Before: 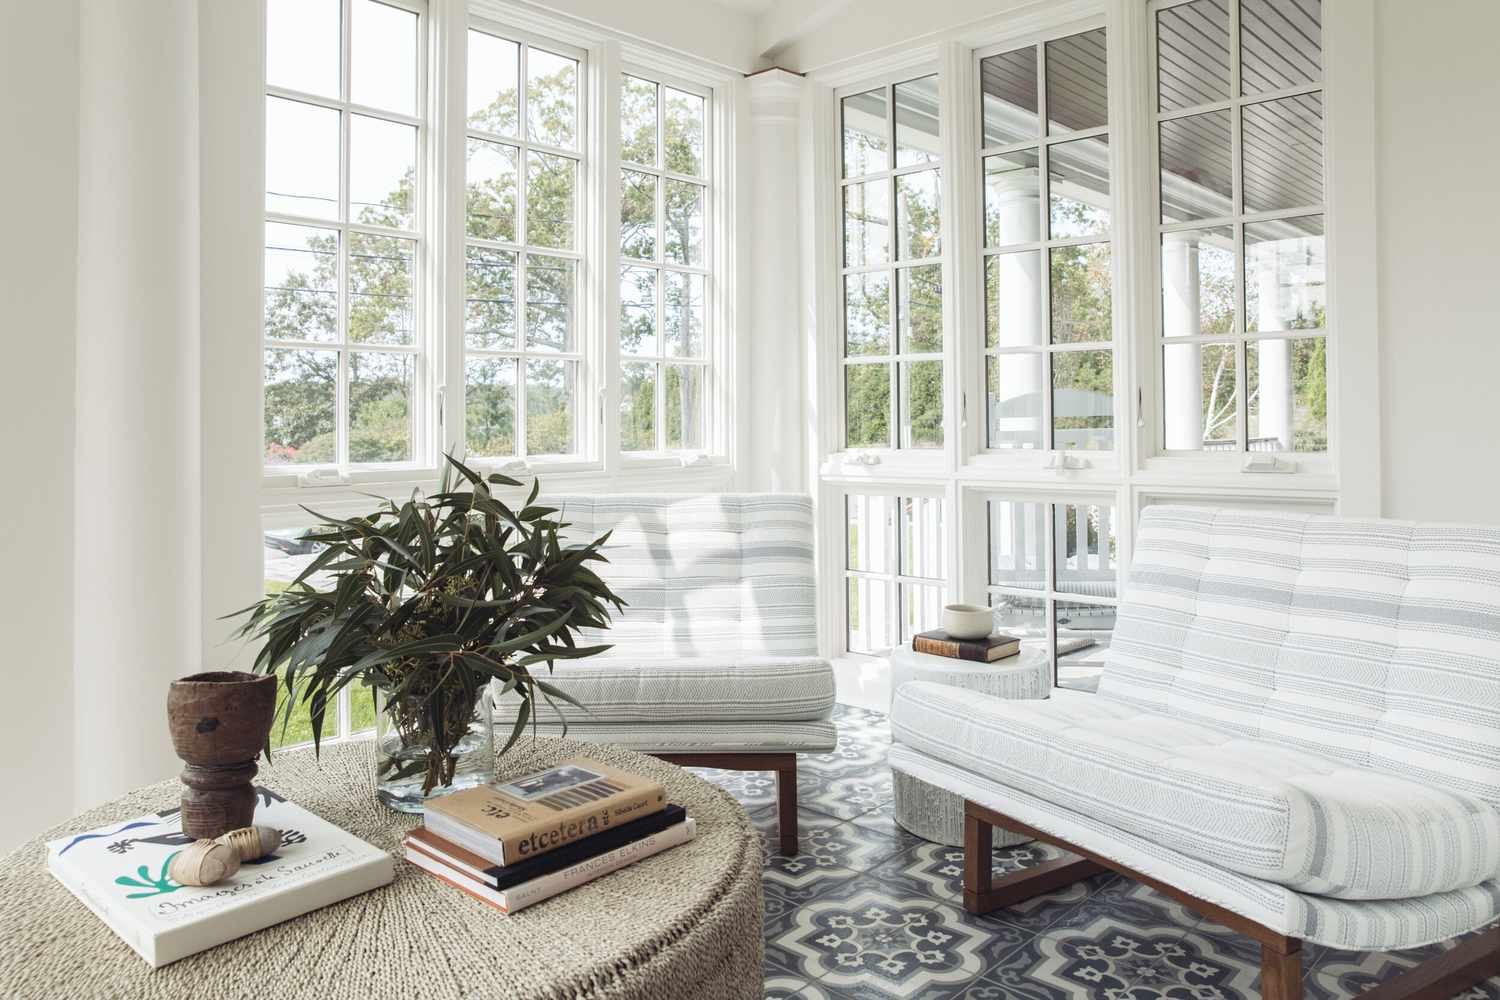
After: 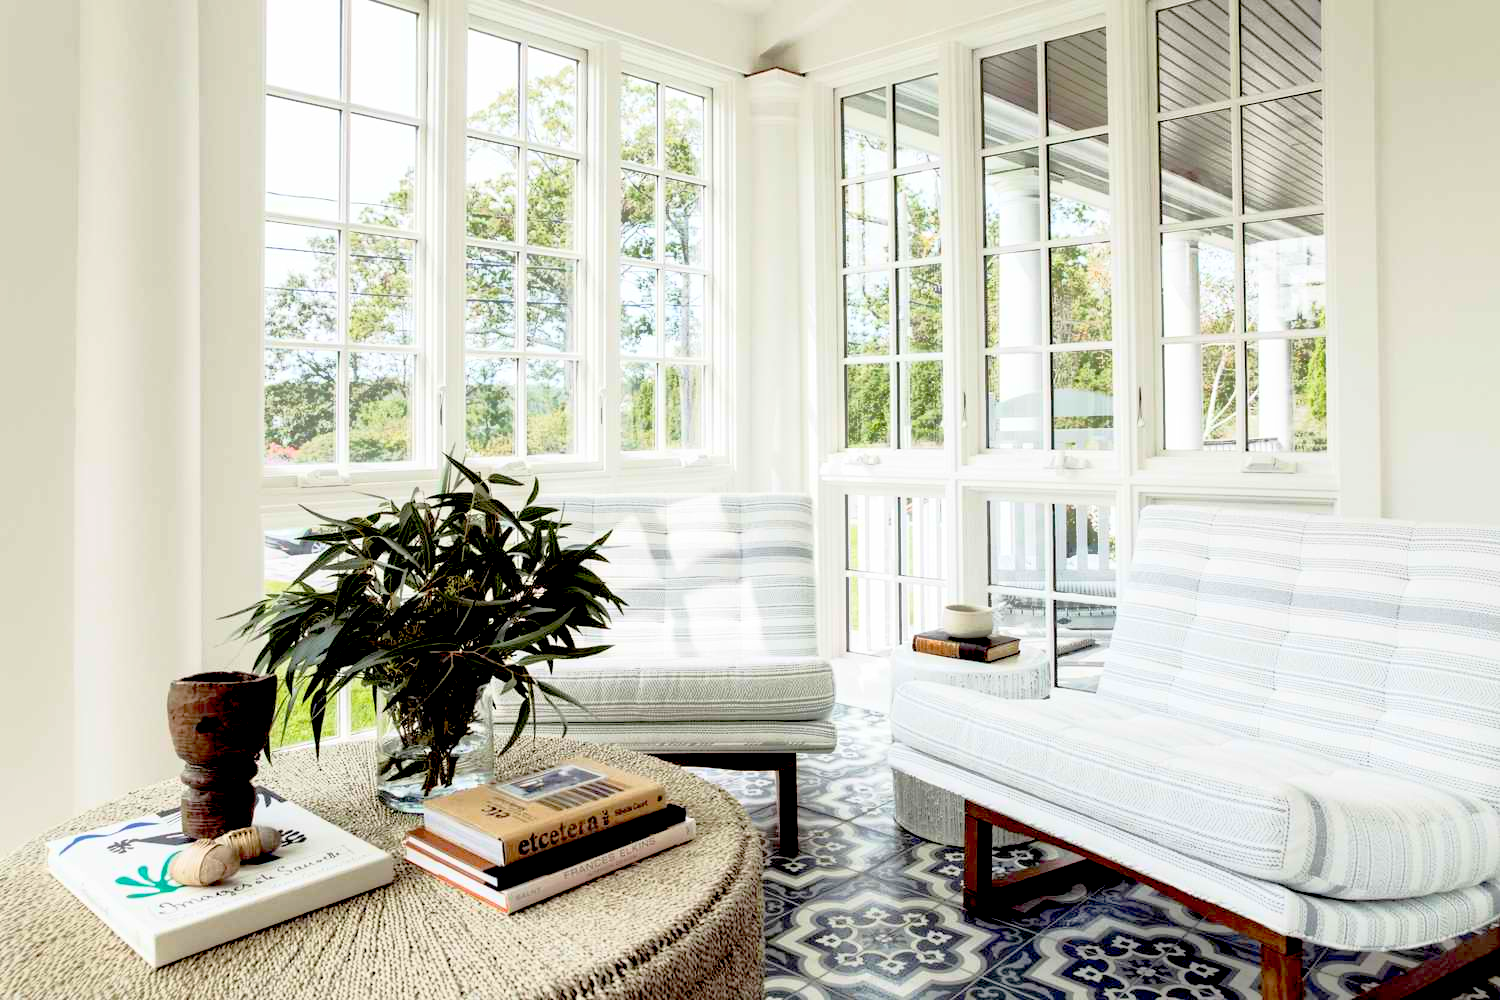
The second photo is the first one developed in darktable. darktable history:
exposure: black level correction 0.047, exposure 0.012 EV, compensate highlight preservation false
base curve: curves: ch0 [(0, 0) (0.028, 0.03) (0.121, 0.232) (0.46, 0.748) (0.859, 0.968) (1, 1)]
shadows and highlights: on, module defaults
